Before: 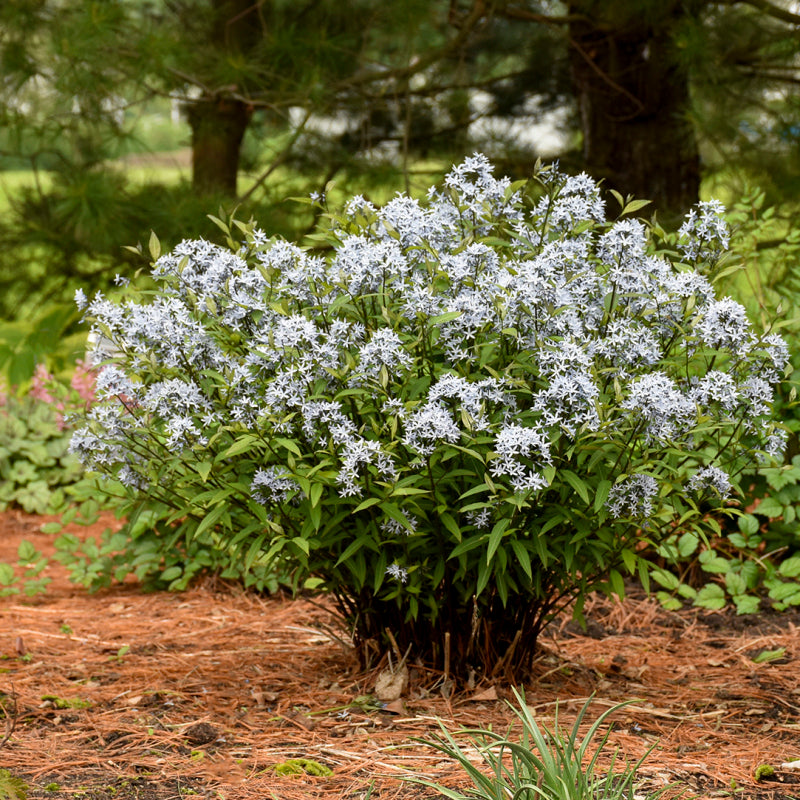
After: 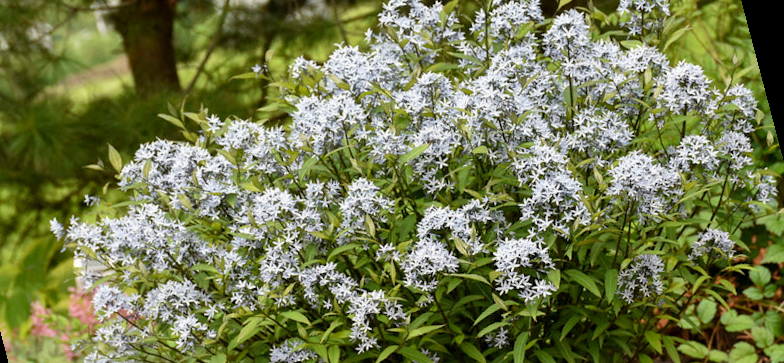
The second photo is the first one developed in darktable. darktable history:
rotate and perspective: rotation -14.8°, crop left 0.1, crop right 0.903, crop top 0.25, crop bottom 0.748
crop: bottom 24.967%
